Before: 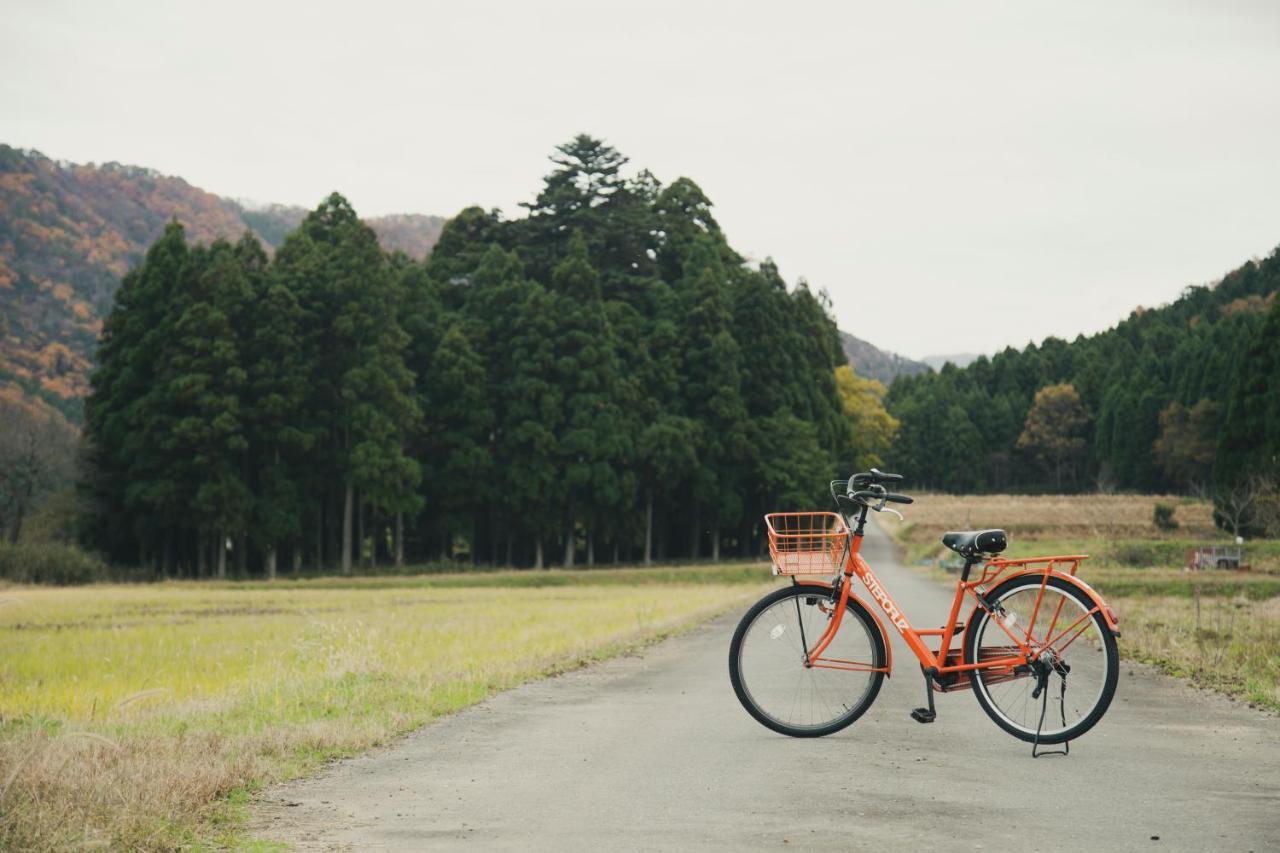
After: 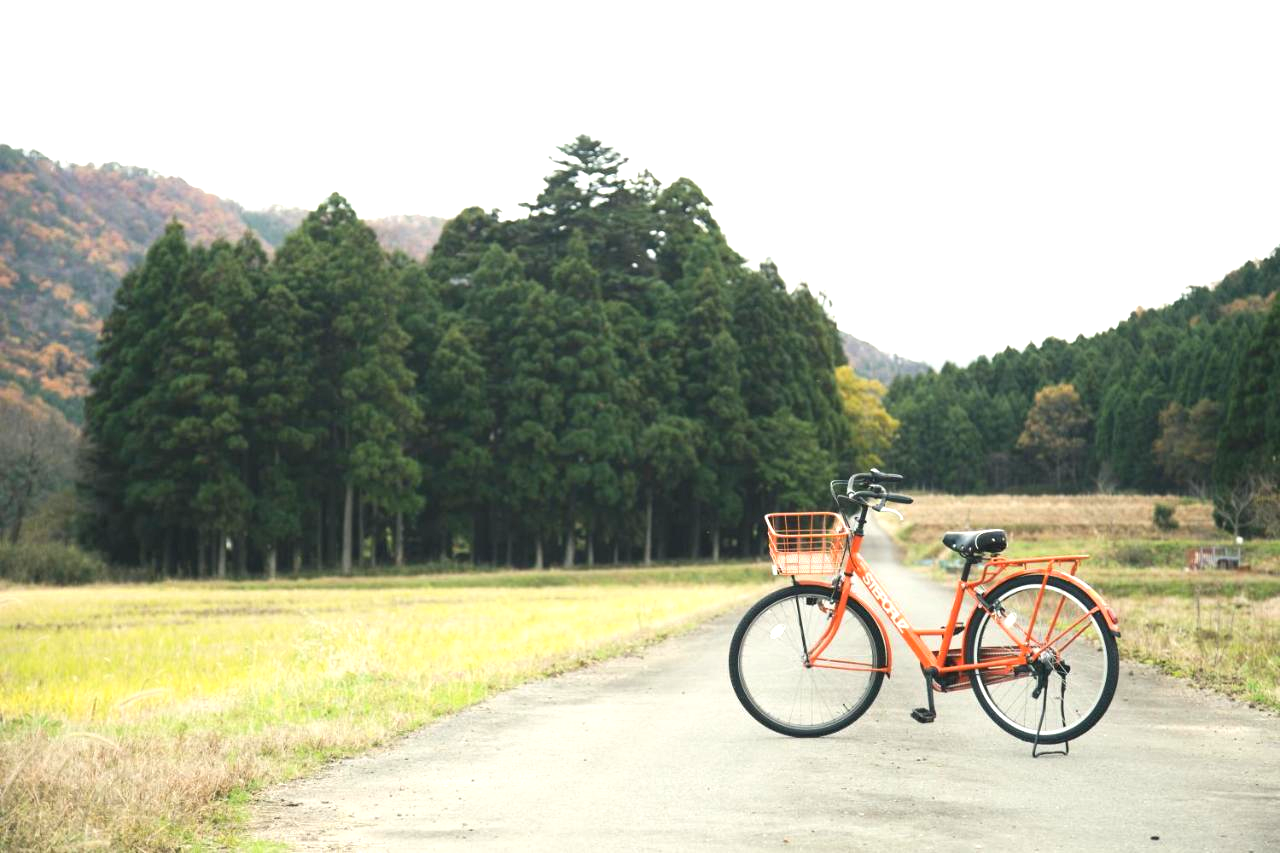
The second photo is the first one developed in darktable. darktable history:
exposure: black level correction 0, exposure 0.951 EV, compensate exposure bias true, compensate highlight preservation false
